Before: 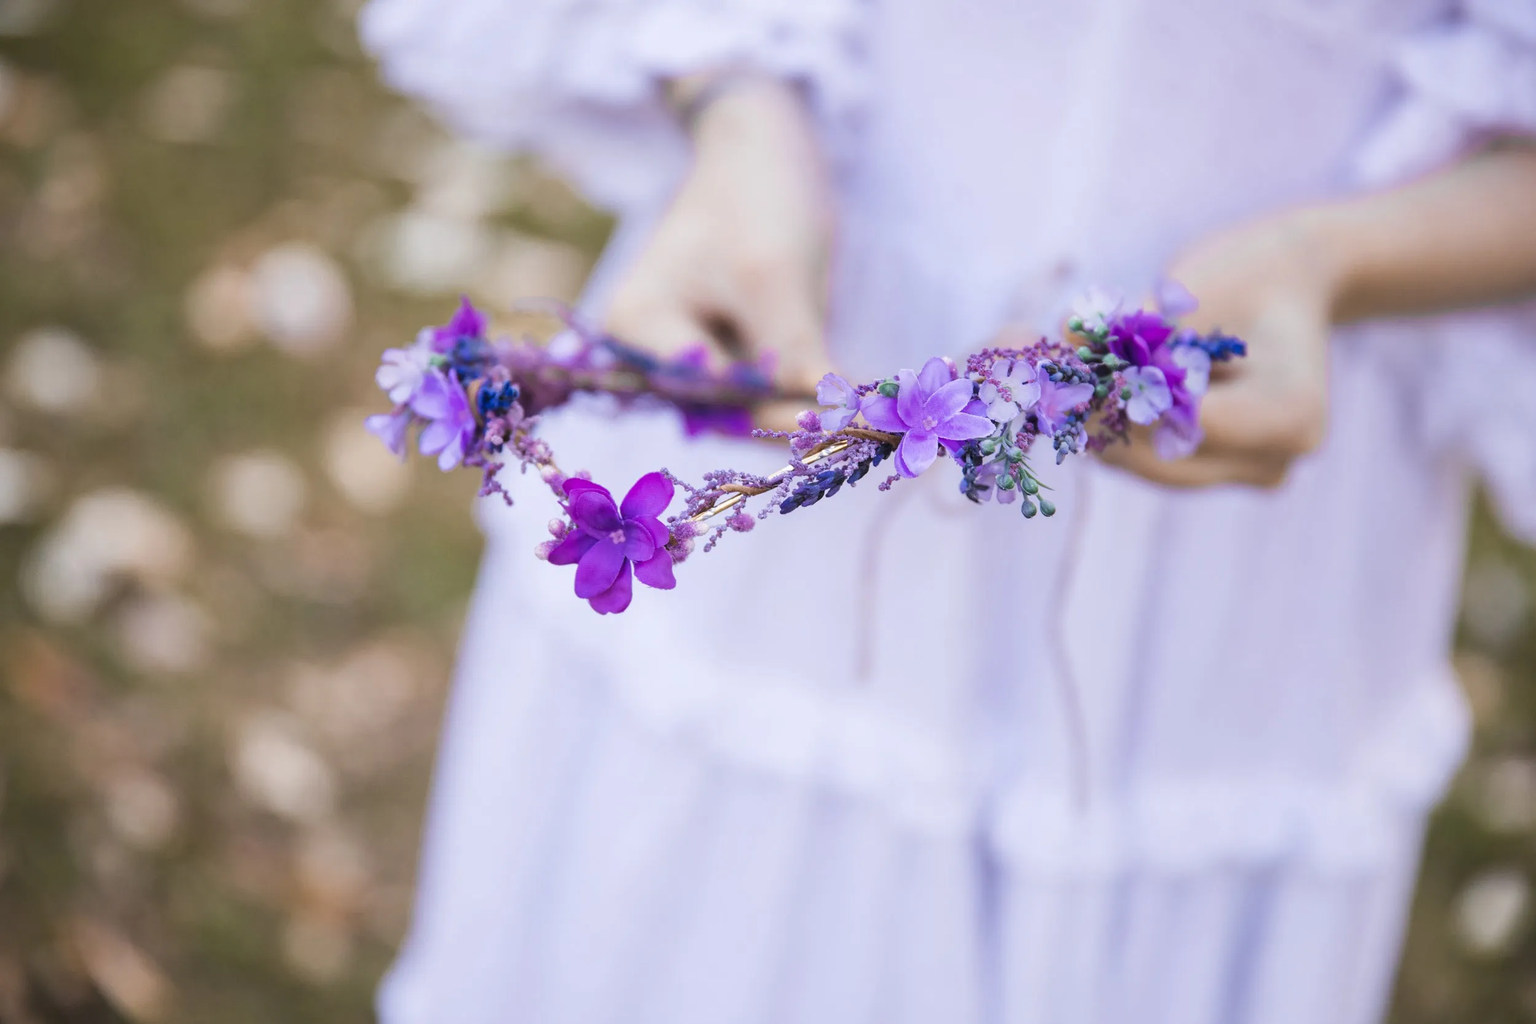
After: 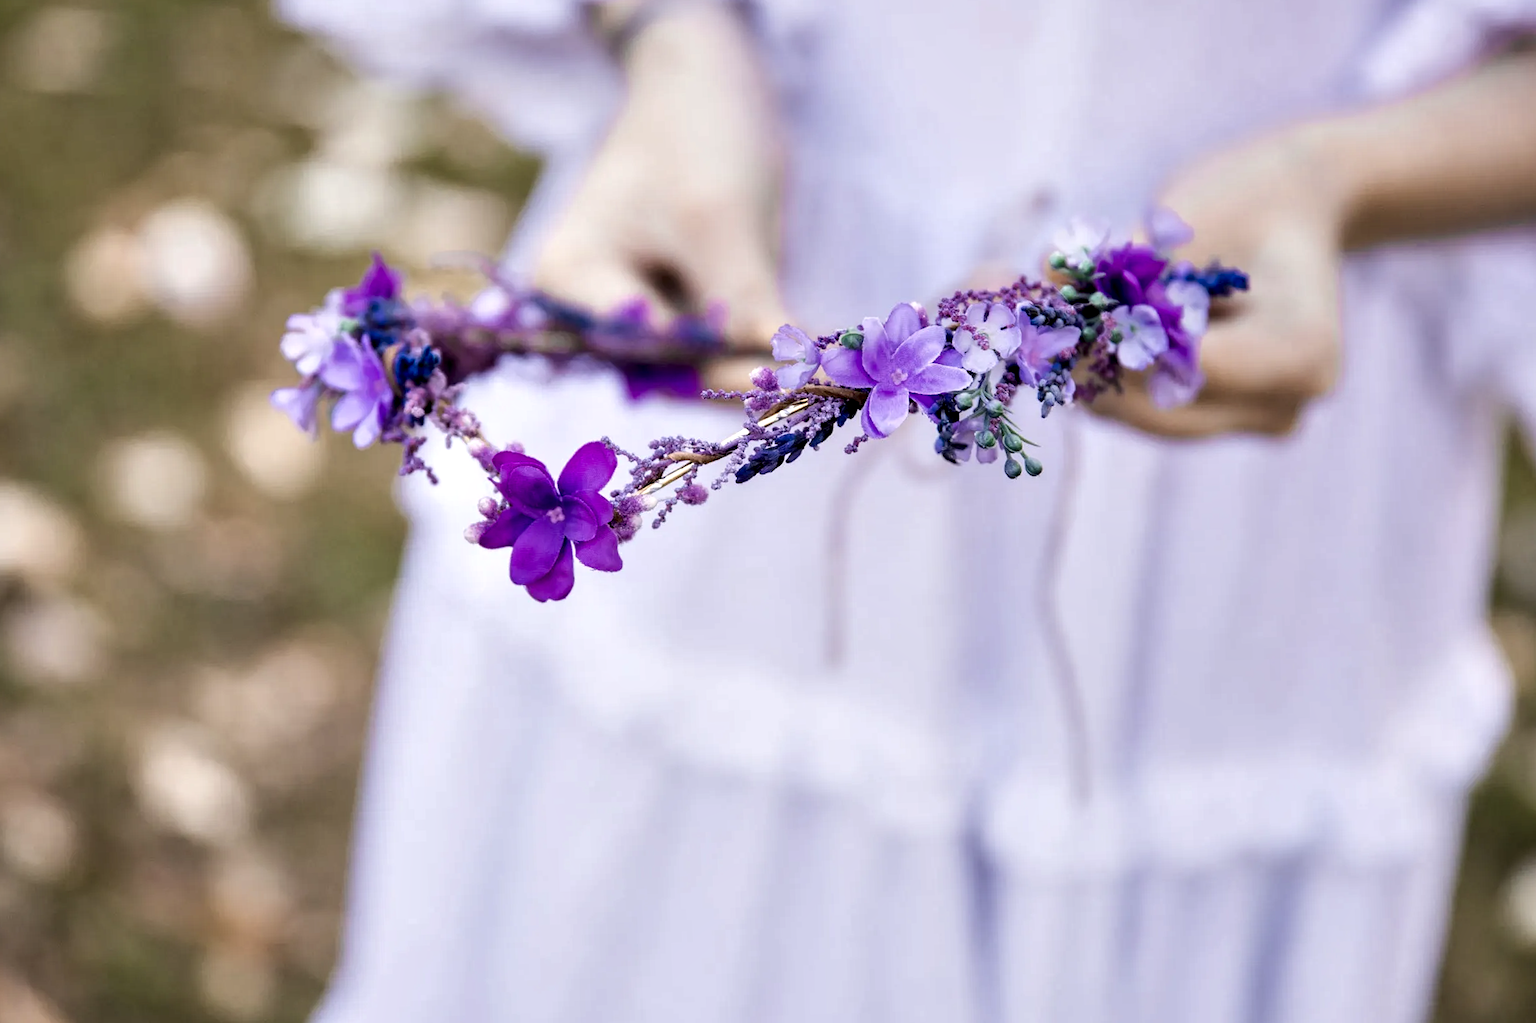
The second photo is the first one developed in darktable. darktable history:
tone equalizer: on, module defaults
crop and rotate: angle 1.96°, left 5.673%, top 5.673%
color correction: highlights b* 3
contrast equalizer: y [[0.601, 0.6, 0.598, 0.598, 0.6, 0.601], [0.5 ×6], [0.5 ×6], [0 ×6], [0 ×6]]
